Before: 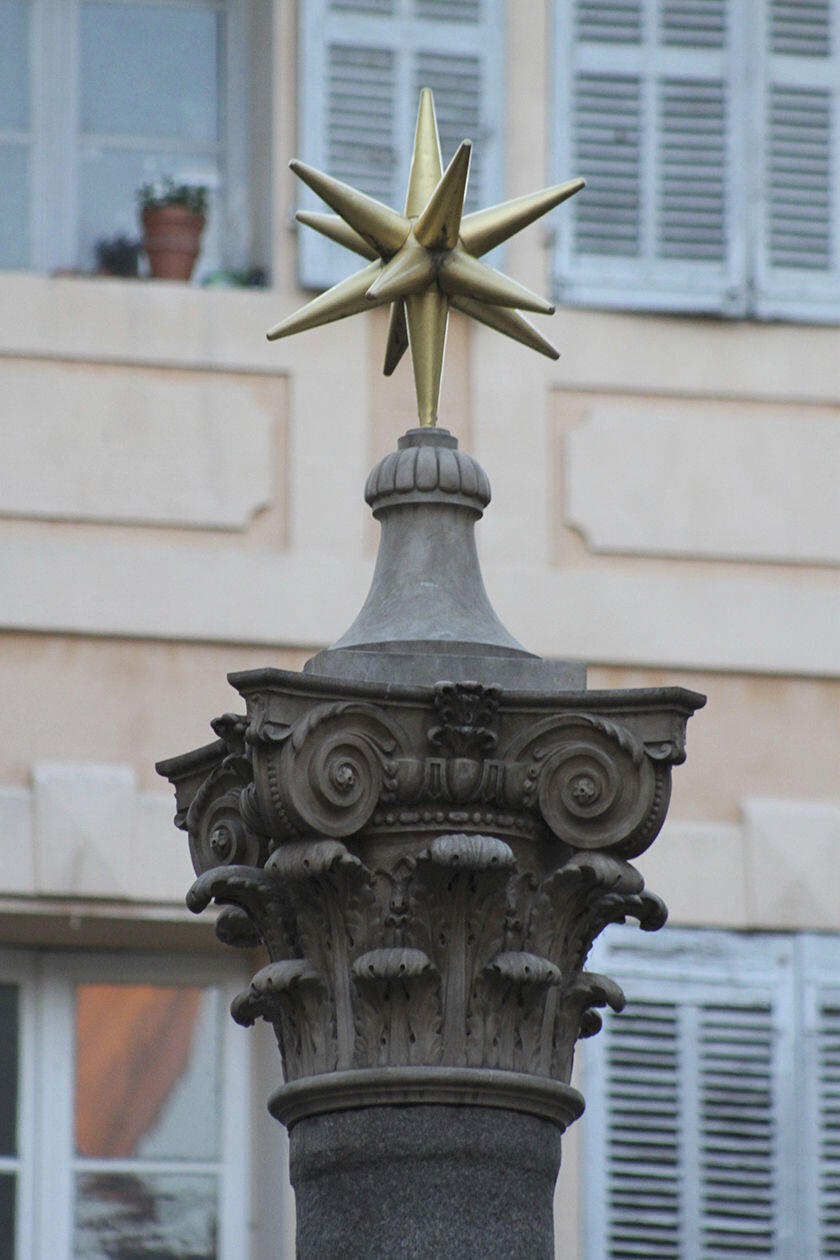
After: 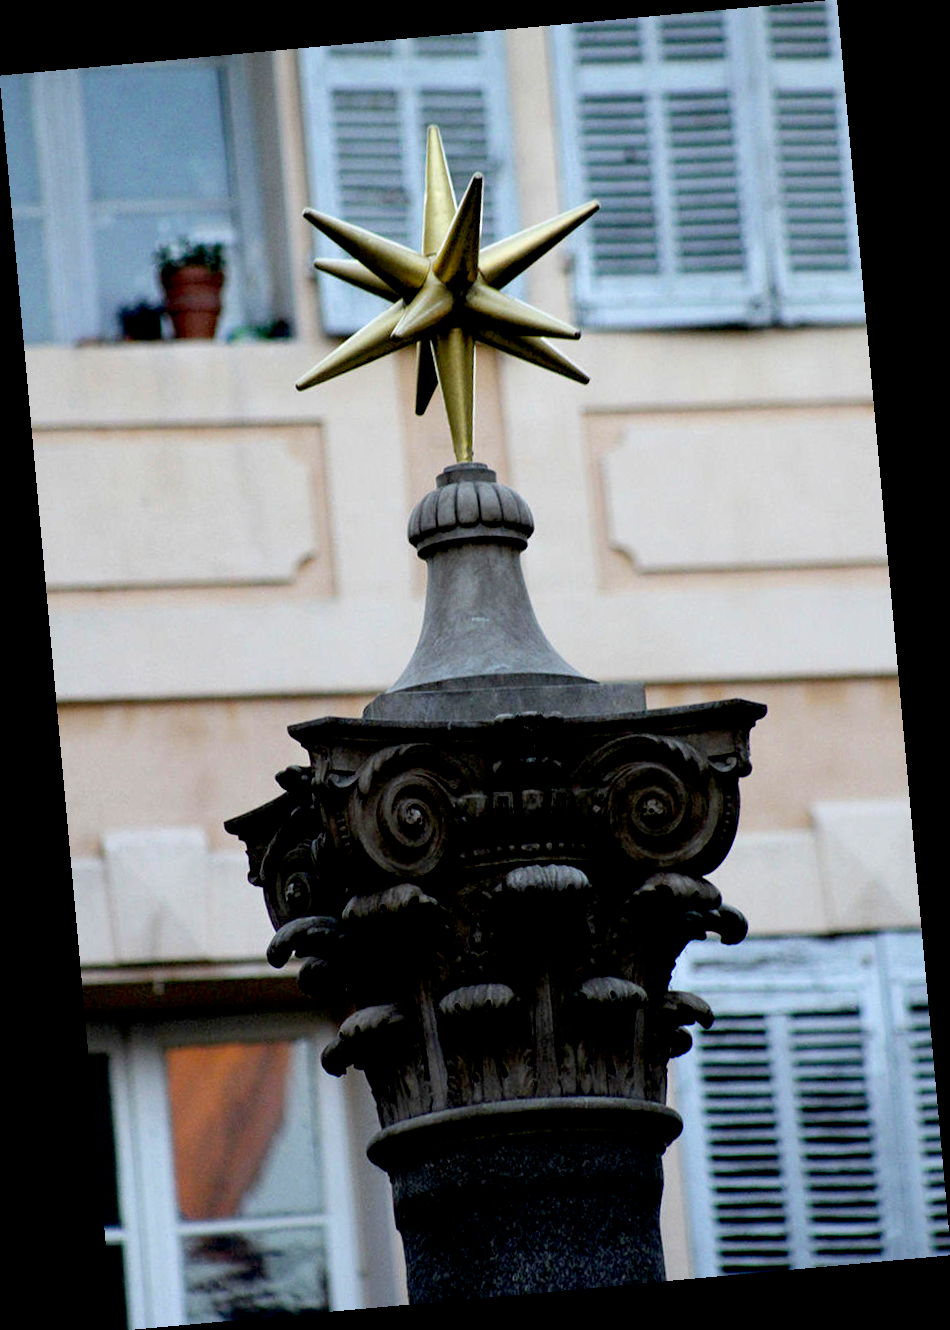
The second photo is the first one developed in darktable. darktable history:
exposure: black level correction 0.047, exposure 0.013 EV, compensate highlight preservation false
rotate and perspective: rotation -5.2°, automatic cropping off
tone curve: curves: ch0 [(0, 0) (0.003, 0) (0.011, 0.001) (0.025, 0.003) (0.044, 0.004) (0.069, 0.007) (0.1, 0.01) (0.136, 0.033) (0.177, 0.082) (0.224, 0.141) (0.277, 0.208) (0.335, 0.282) (0.399, 0.363) (0.468, 0.451) (0.543, 0.545) (0.623, 0.647) (0.709, 0.756) (0.801, 0.87) (0.898, 0.972) (1, 1)], preserve colors none
